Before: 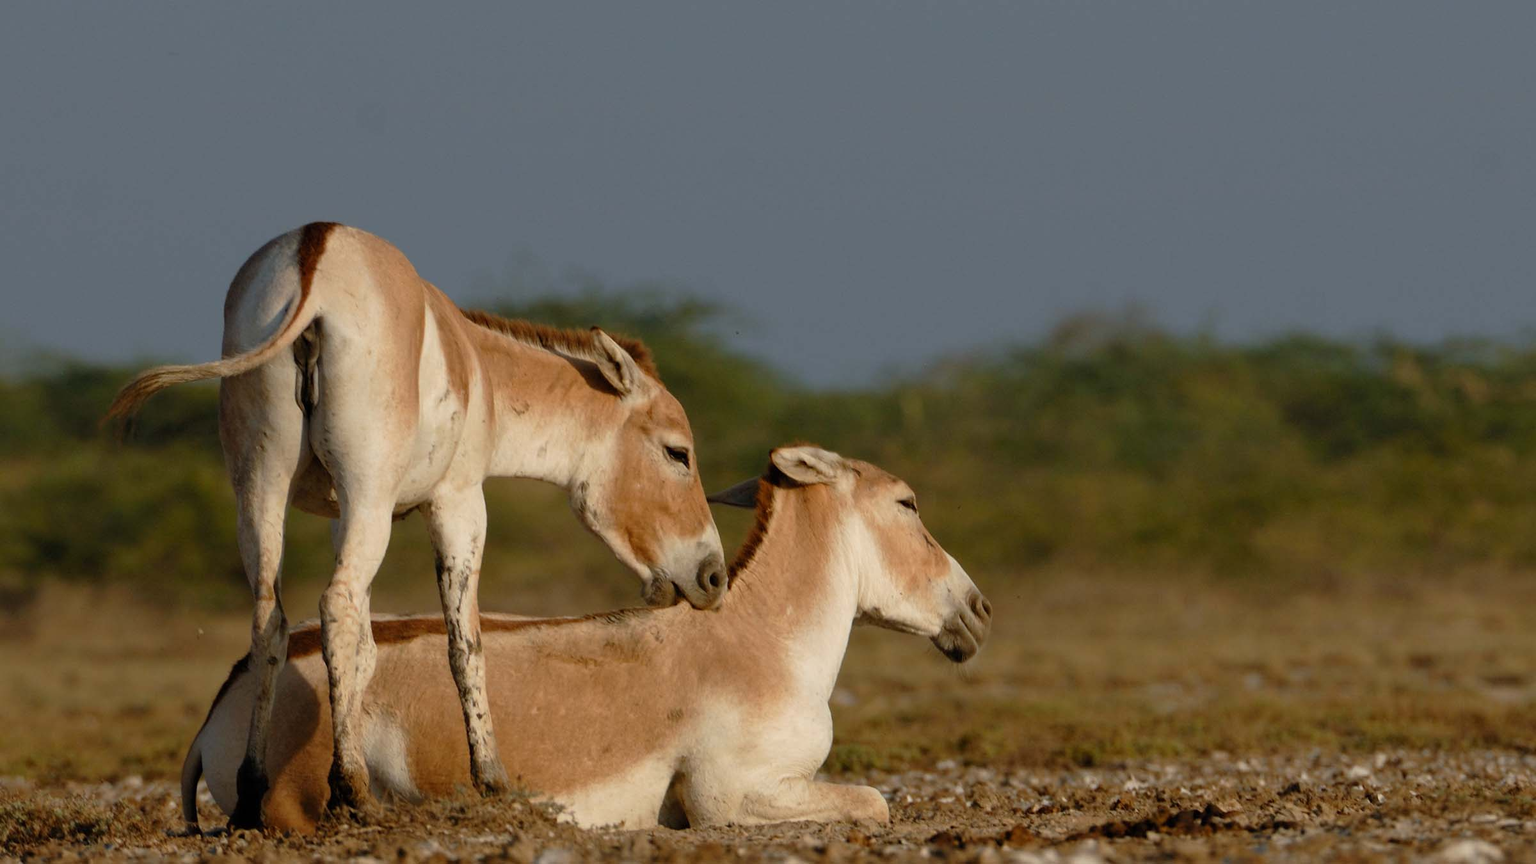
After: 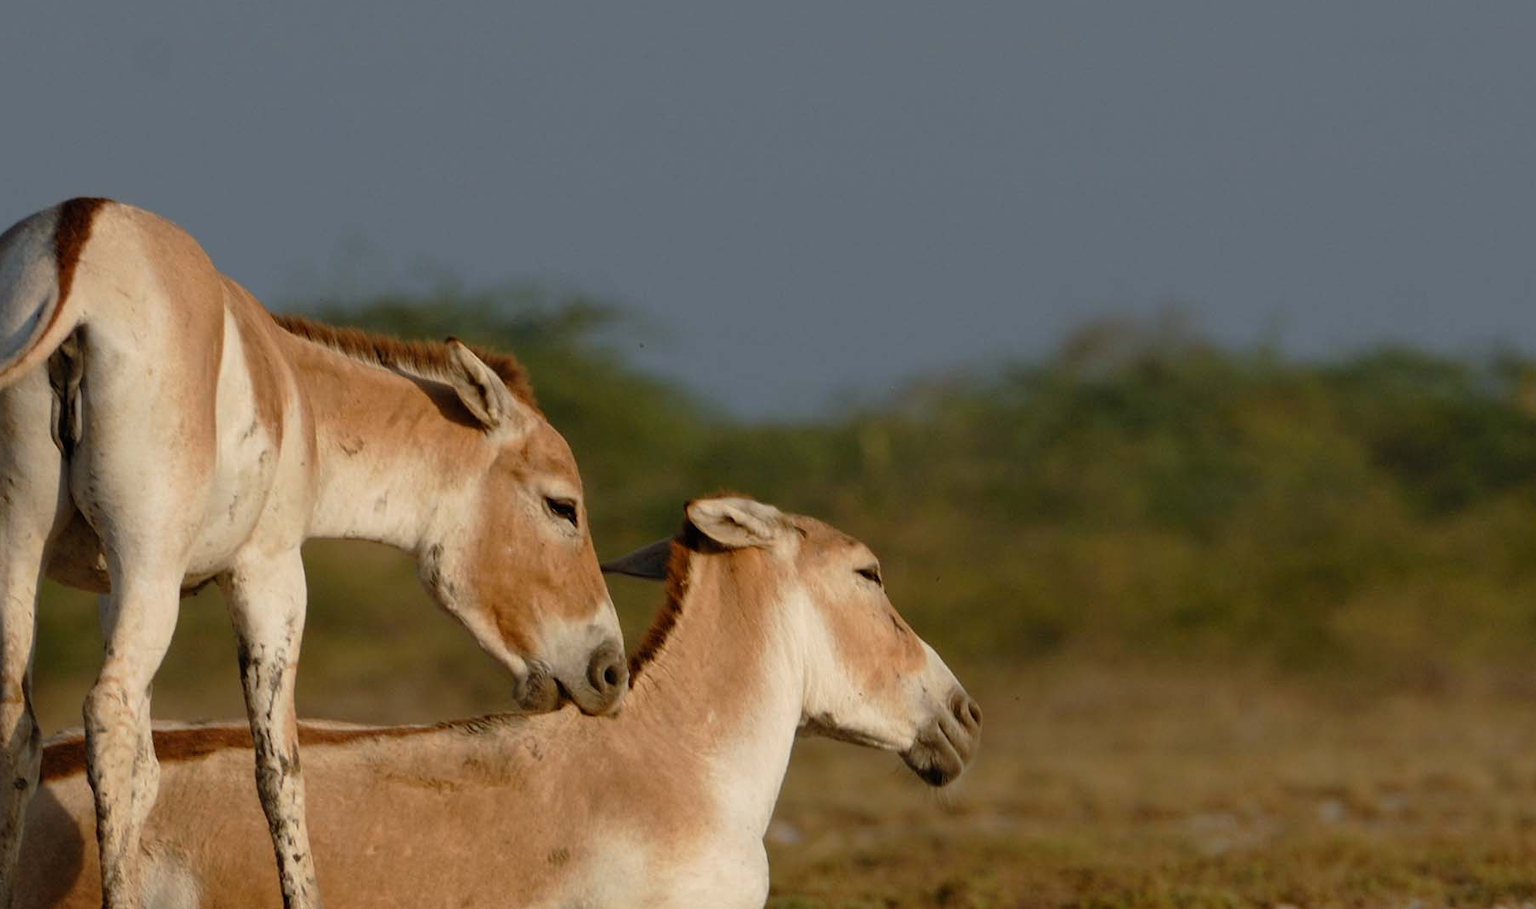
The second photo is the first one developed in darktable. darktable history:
crop: left 16.768%, top 8.653%, right 8.362%, bottom 12.485%
exposure: compensate highlight preservation false
